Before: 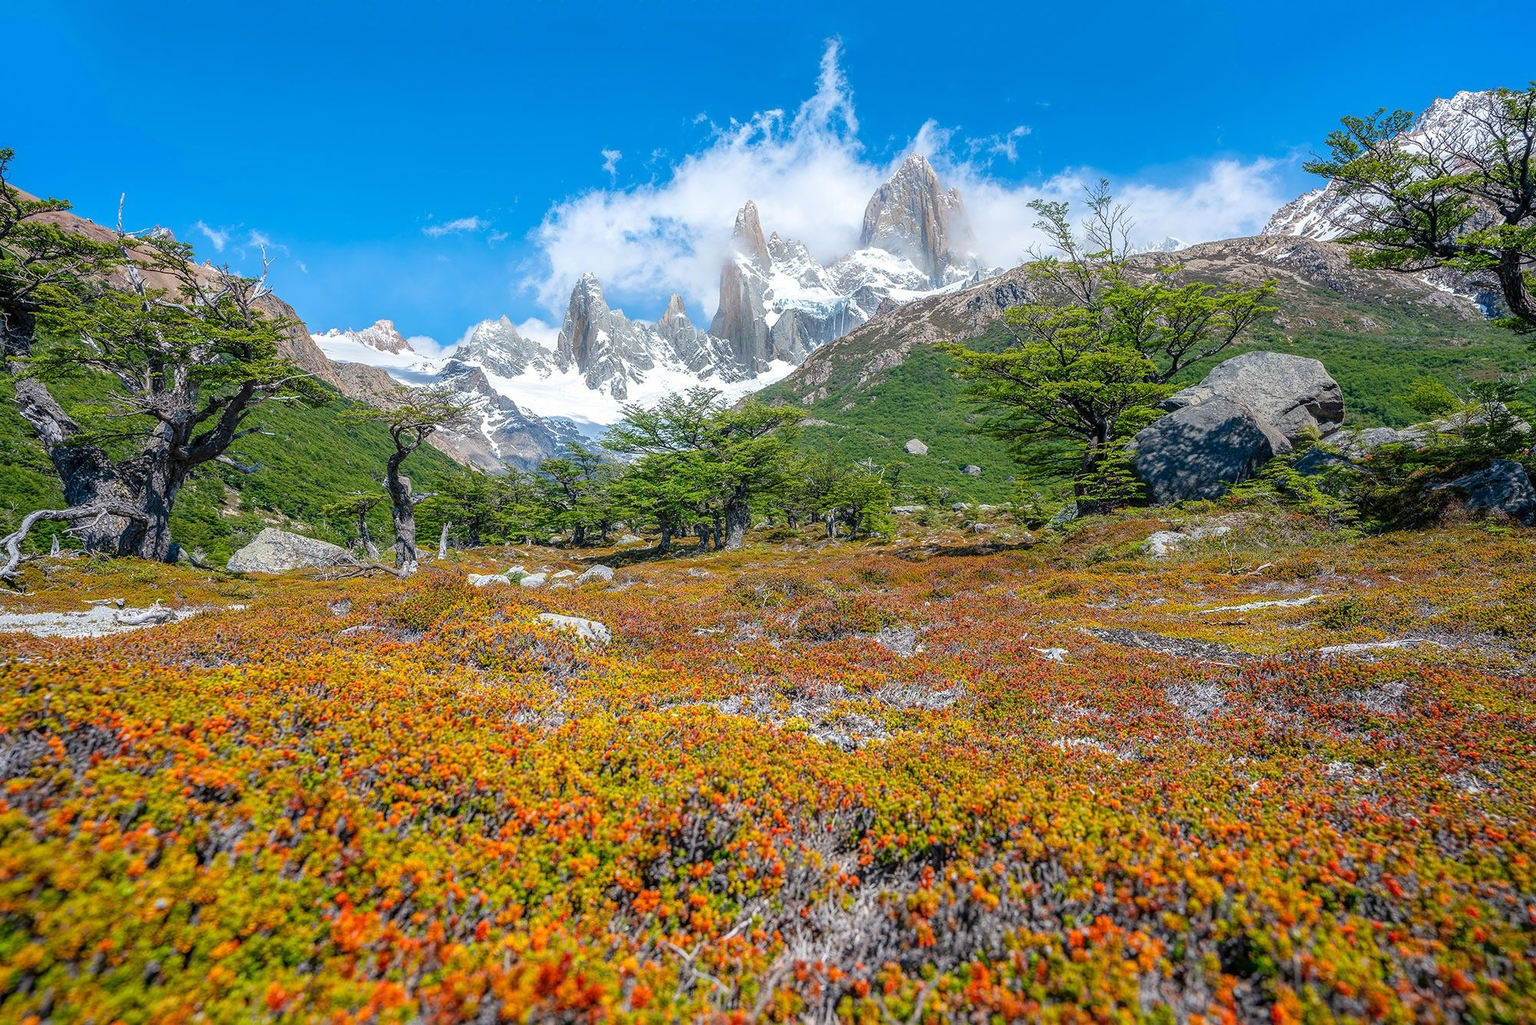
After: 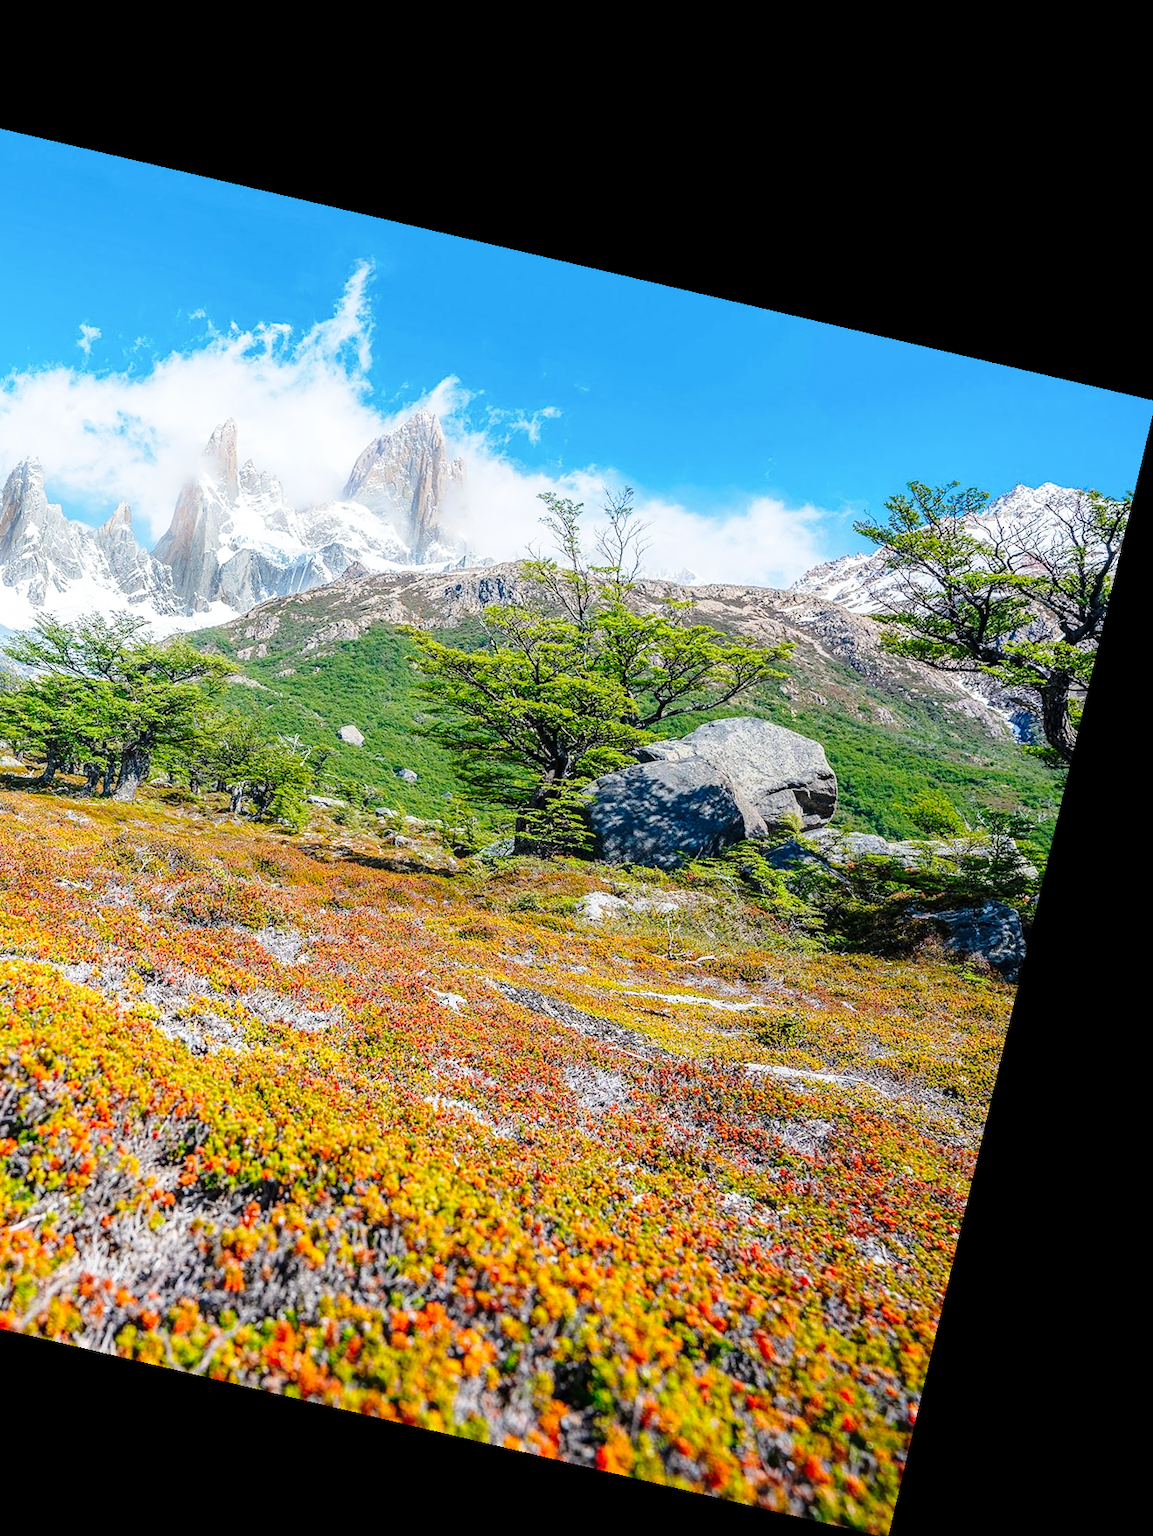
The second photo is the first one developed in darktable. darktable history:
rotate and perspective: rotation 13.27°, automatic cropping off
base curve: curves: ch0 [(0, 0) (0.028, 0.03) (0.121, 0.232) (0.46, 0.748) (0.859, 0.968) (1, 1)], preserve colors none
crop: left 41.402%
